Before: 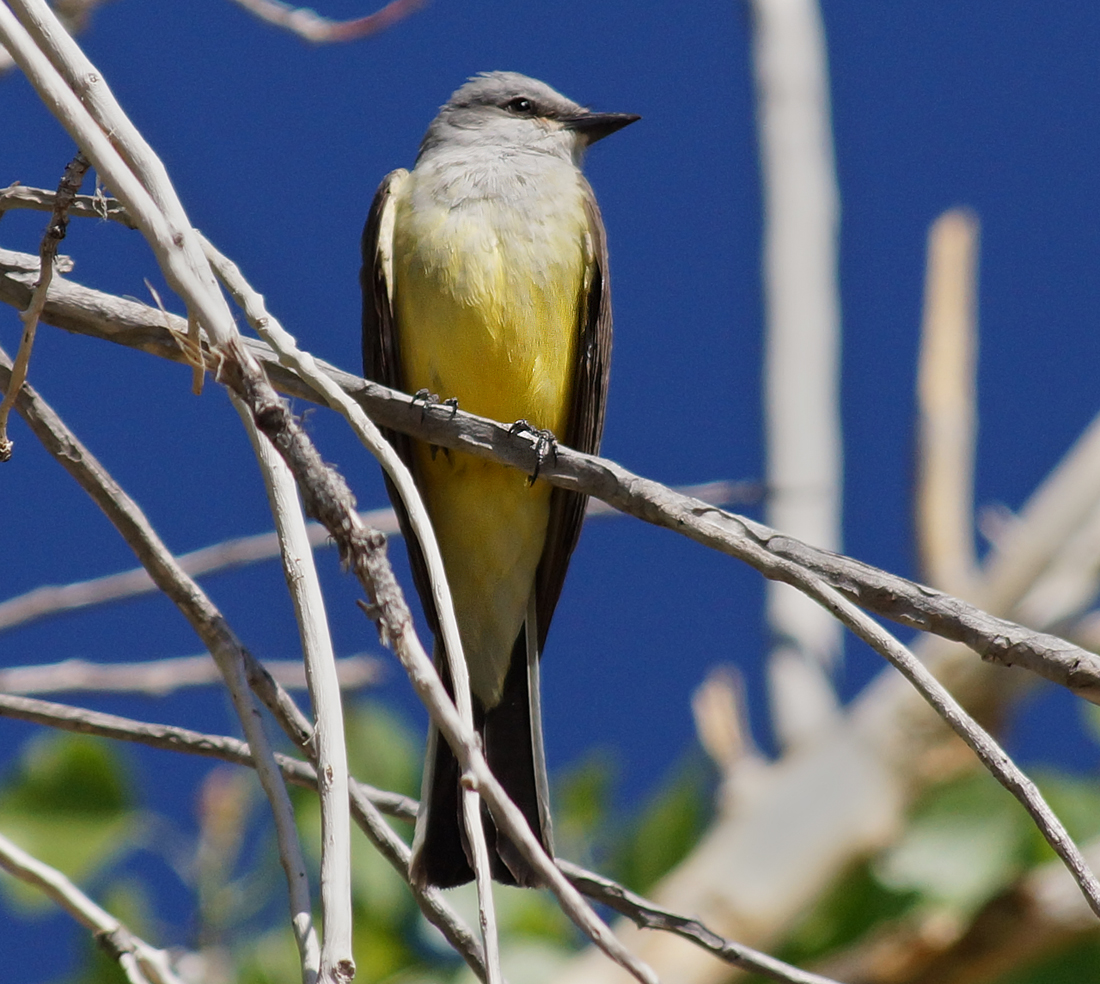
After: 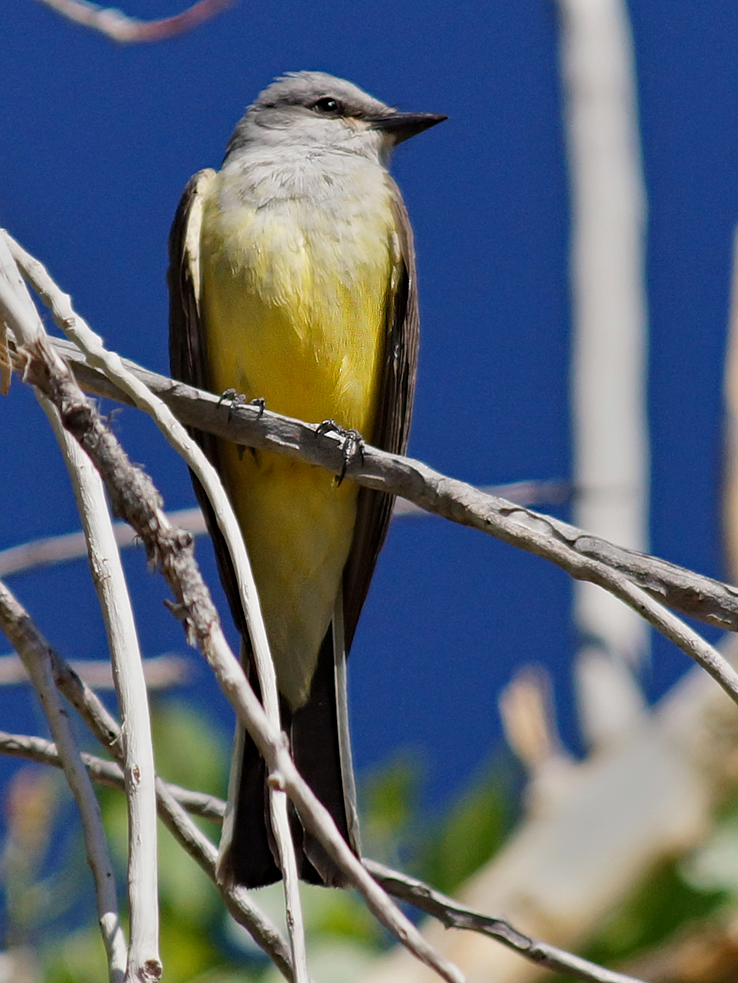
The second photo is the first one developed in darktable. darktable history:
shadows and highlights: shadows 29.34, highlights -28.93, low approximation 0.01, soften with gaussian
crop and rotate: left 17.56%, right 15.278%
haze removal: compatibility mode true, adaptive false
